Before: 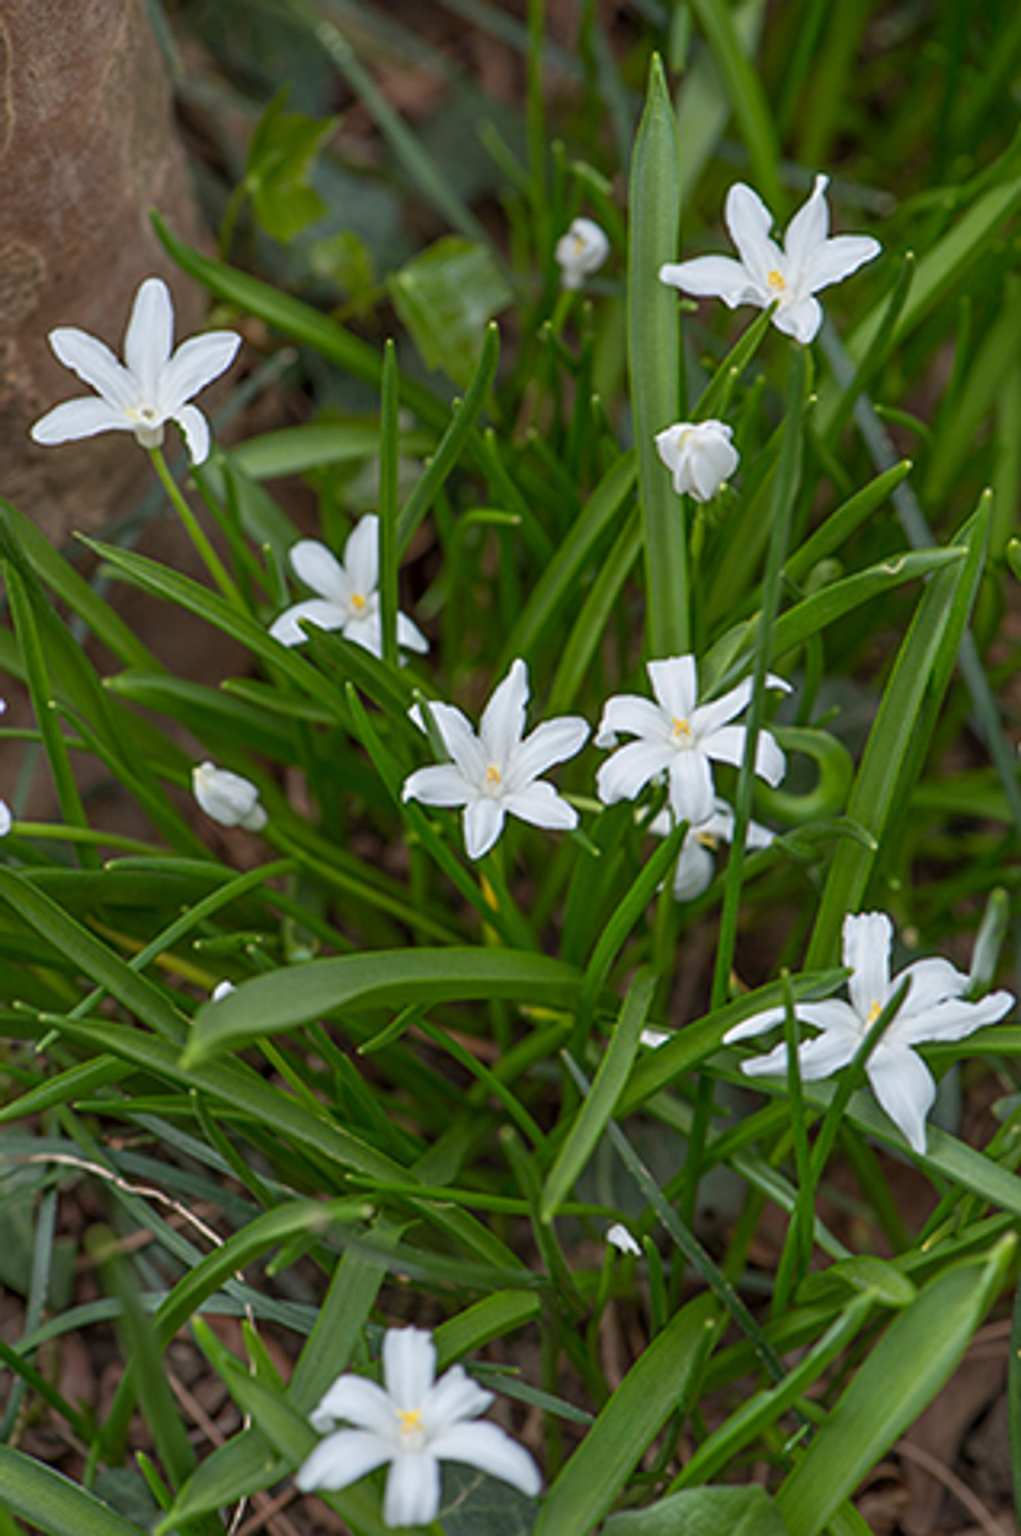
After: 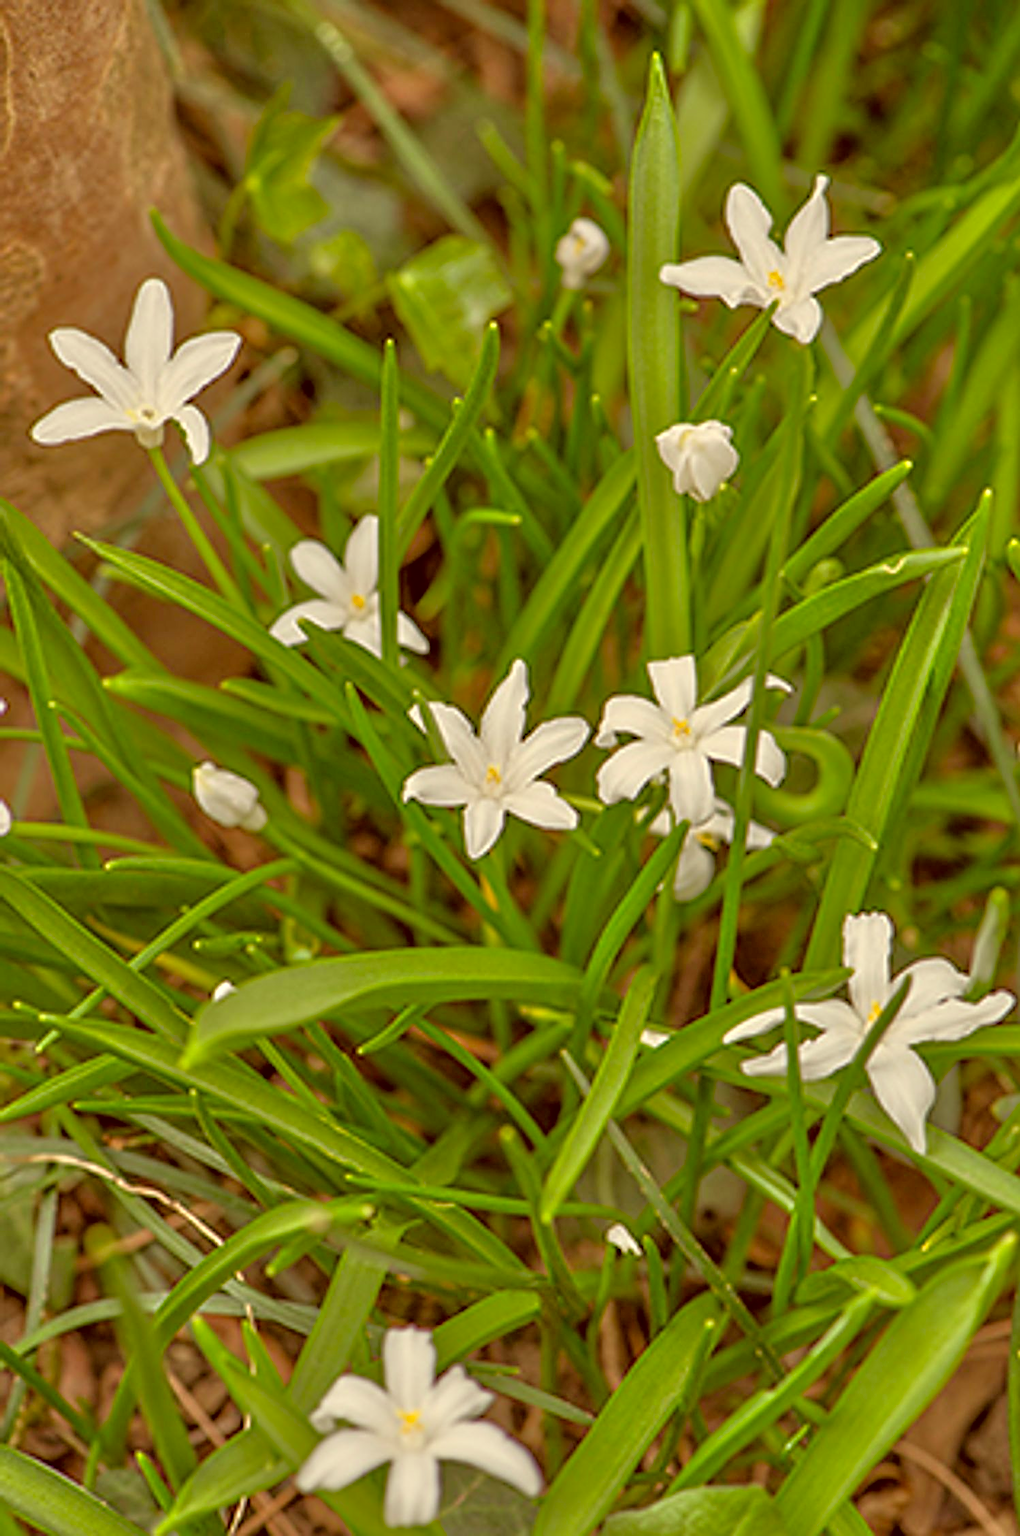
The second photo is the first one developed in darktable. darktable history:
tone equalizer: -7 EV 0.164 EV, -6 EV 0.586 EV, -5 EV 1.11 EV, -4 EV 1.35 EV, -3 EV 1.16 EV, -2 EV 0.6 EV, -1 EV 0.152 EV
sharpen: on, module defaults
color correction: highlights a* 1.25, highlights b* 24.08, shadows a* 15.12, shadows b* 24.53
